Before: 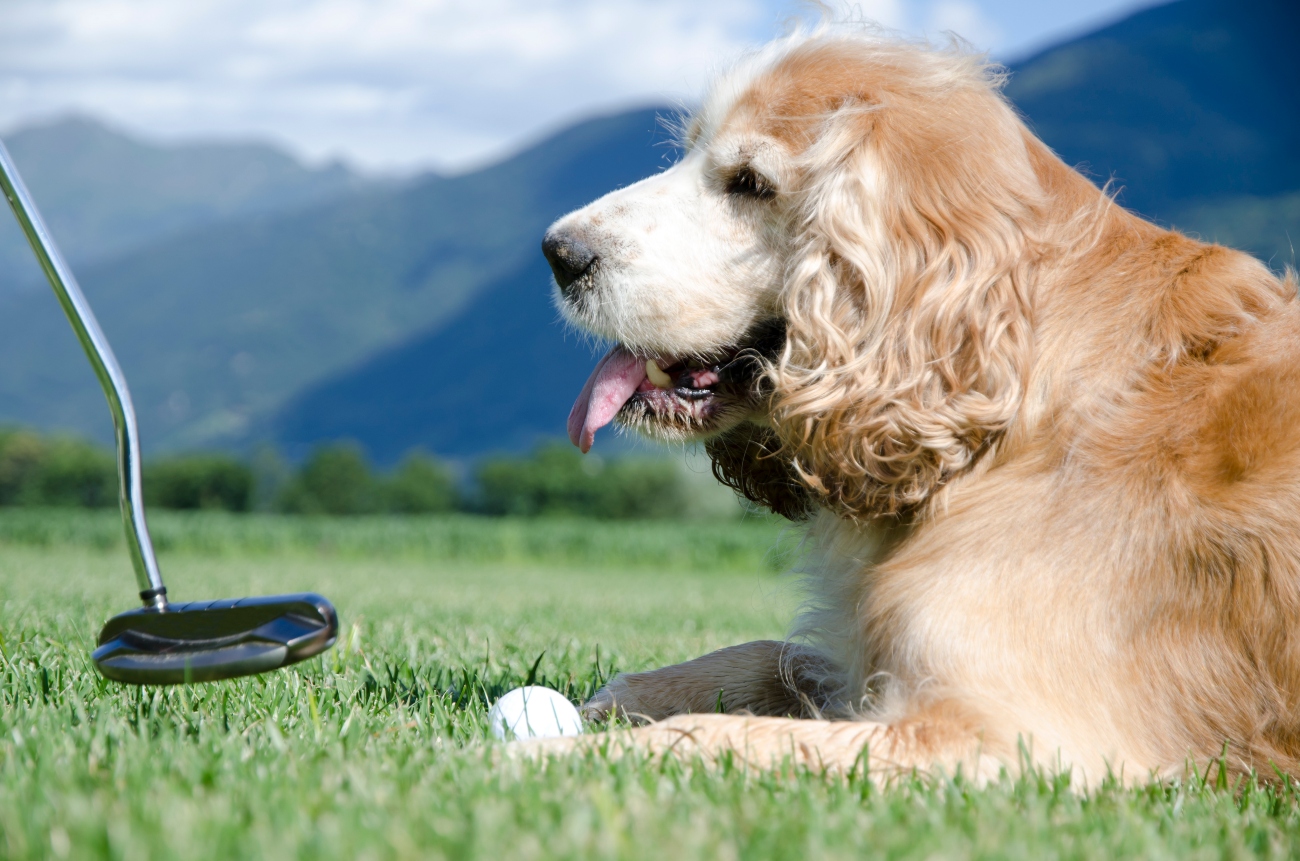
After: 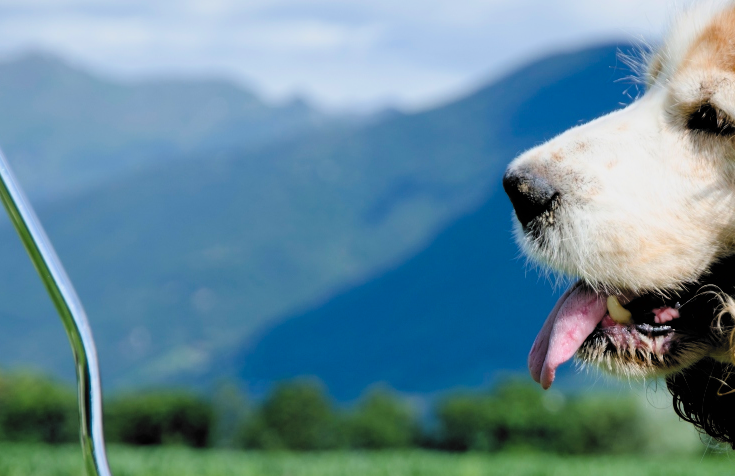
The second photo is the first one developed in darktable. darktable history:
filmic rgb: black relative exposure -5.05 EV, white relative exposure 3.2 EV, hardness 3.44, contrast 1.187, highlights saturation mix -30.54%, color science v6 (2022)
shadows and highlights: shadows 36.6, highlights -26.67, soften with gaussian
crop and rotate: left 3.022%, top 7.502%, right 40.391%, bottom 37.117%
color balance rgb: perceptual saturation grading › global saturation 19.61%, global vibrance 20%
